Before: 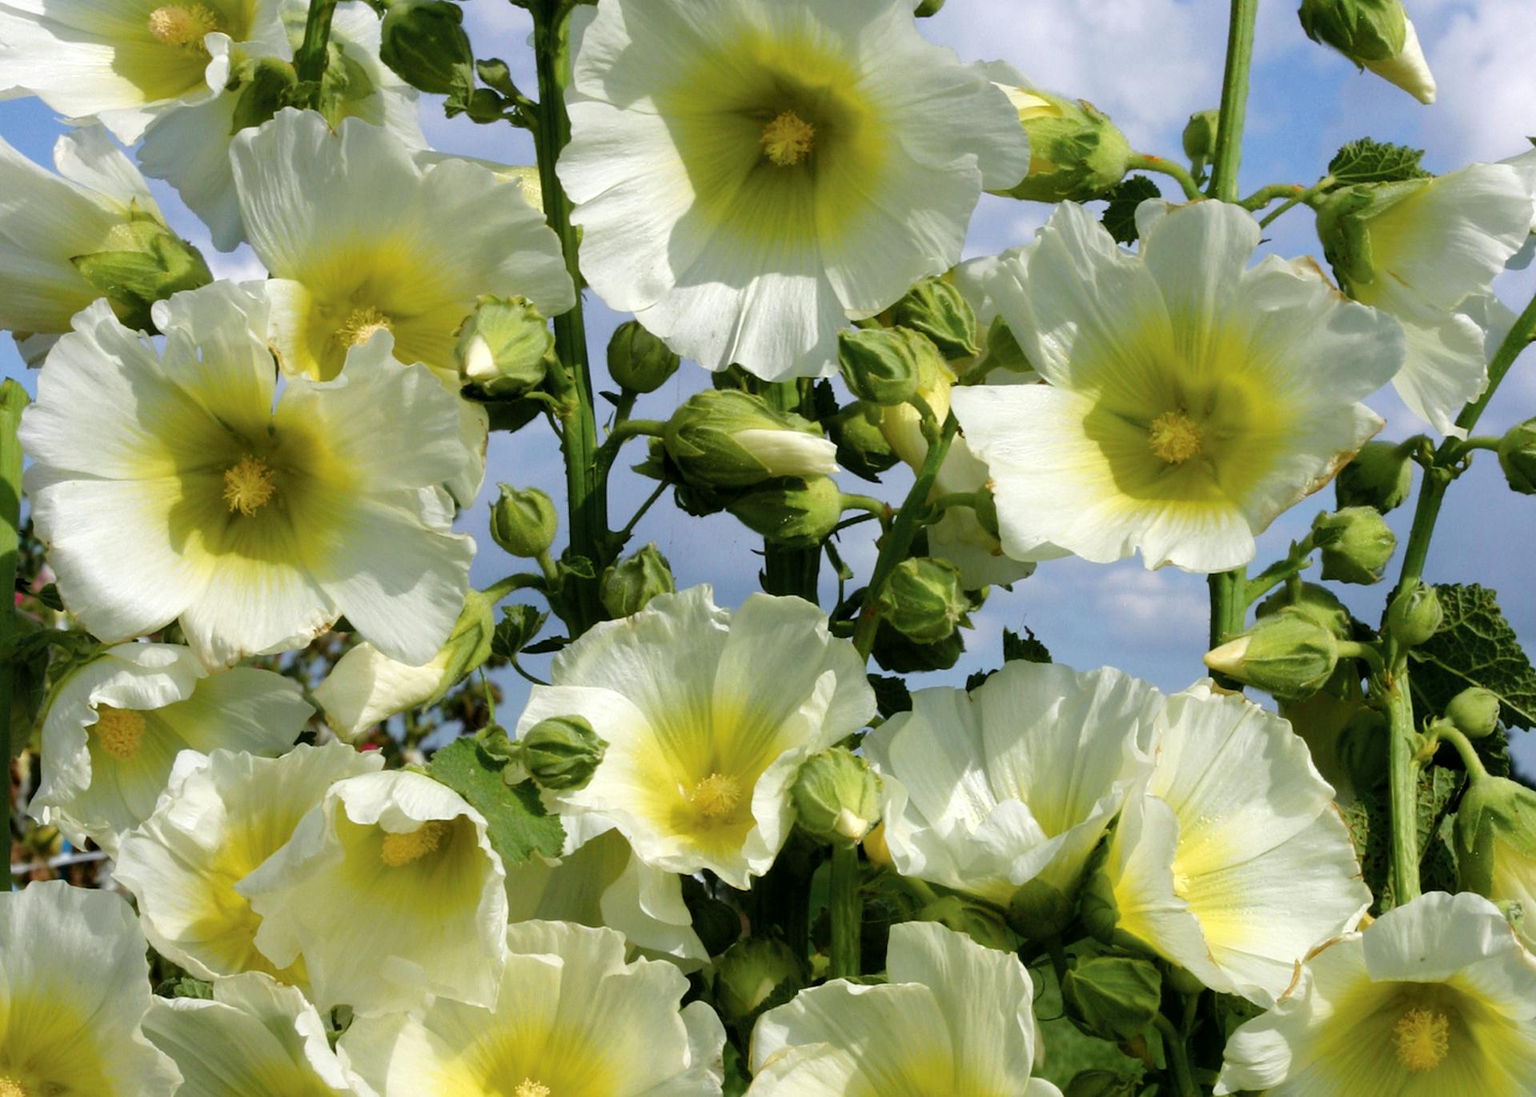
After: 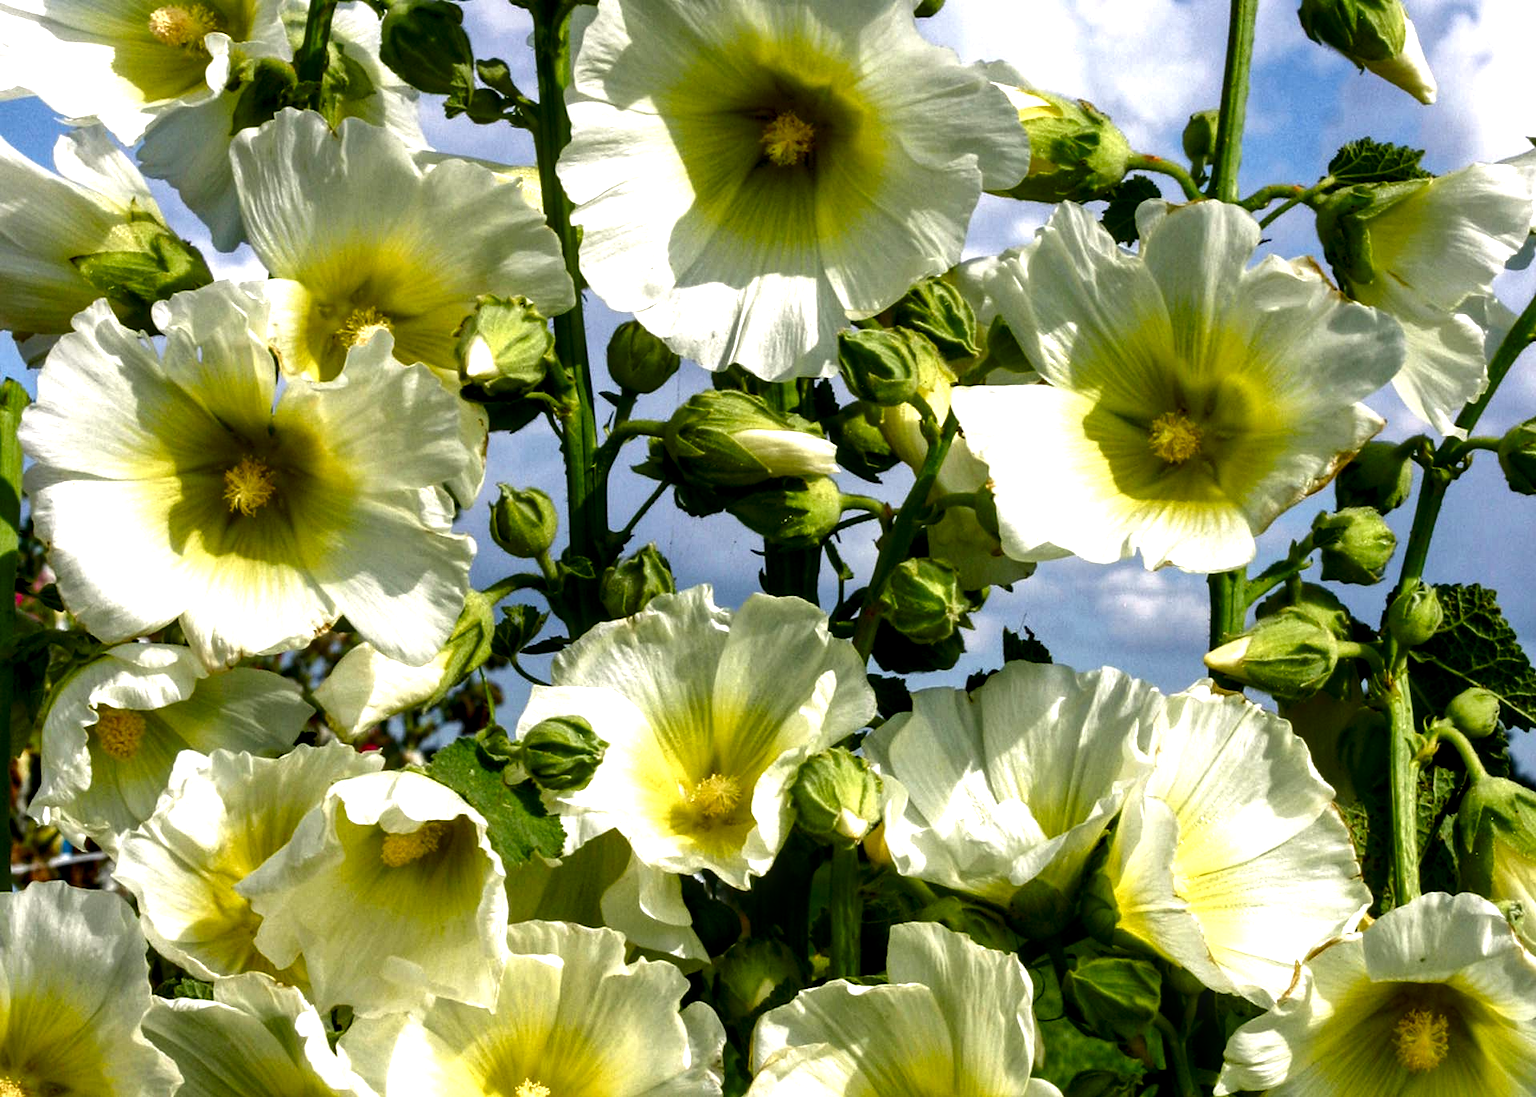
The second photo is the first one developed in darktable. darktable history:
contrast brightness saturation: brightness -0.25, saturation 0.2
shadows and highlights: radius 110.86, shadows 51.09, white point adjustment 9.16, highlights -4.17, highlights color adjustment 32.2%, soften with gaussian
local contrast: detail 144%
color balance rgb: shadows lift › chroma 1%, shadows lift › hue 28.8°, power › hue 60°, highlights gain › chroma 1%, highlights gain › hue 60°, global offset › luminance 0.25%, perceptual saturation grading › highlights -20%, perceptual saturation grading › shadows 20%, perceptual brilliance grading › highlights 10%, perceptual brilliance grading › shadows -5%, global vibrance 19.67%
white balance: emerald 1
